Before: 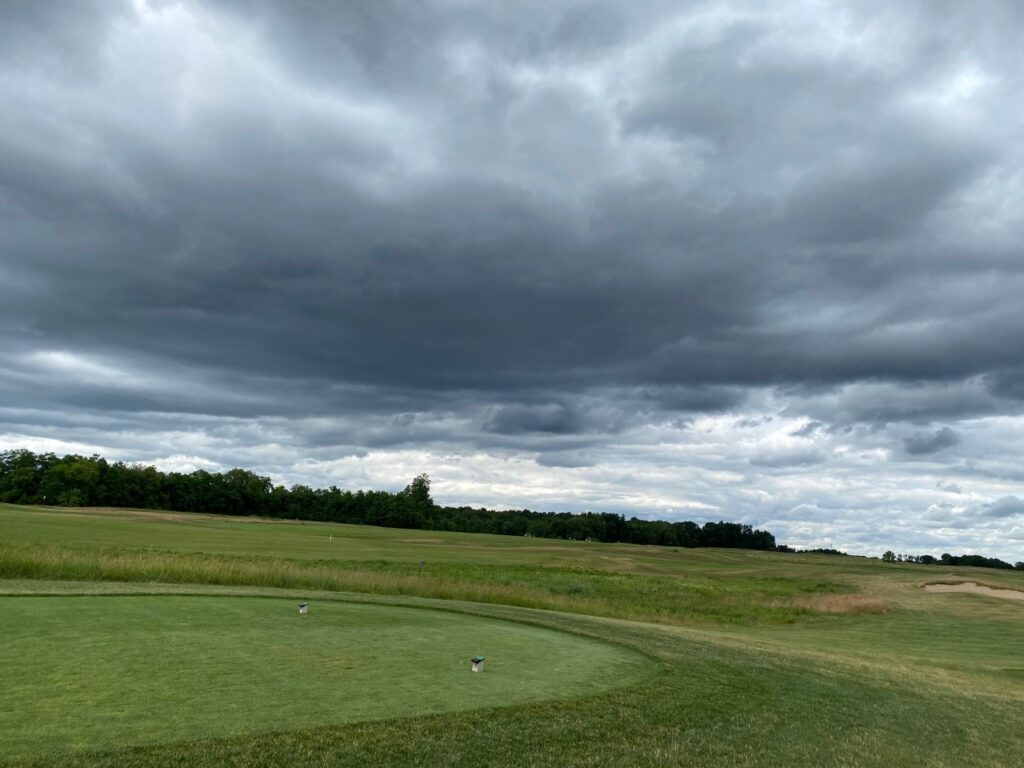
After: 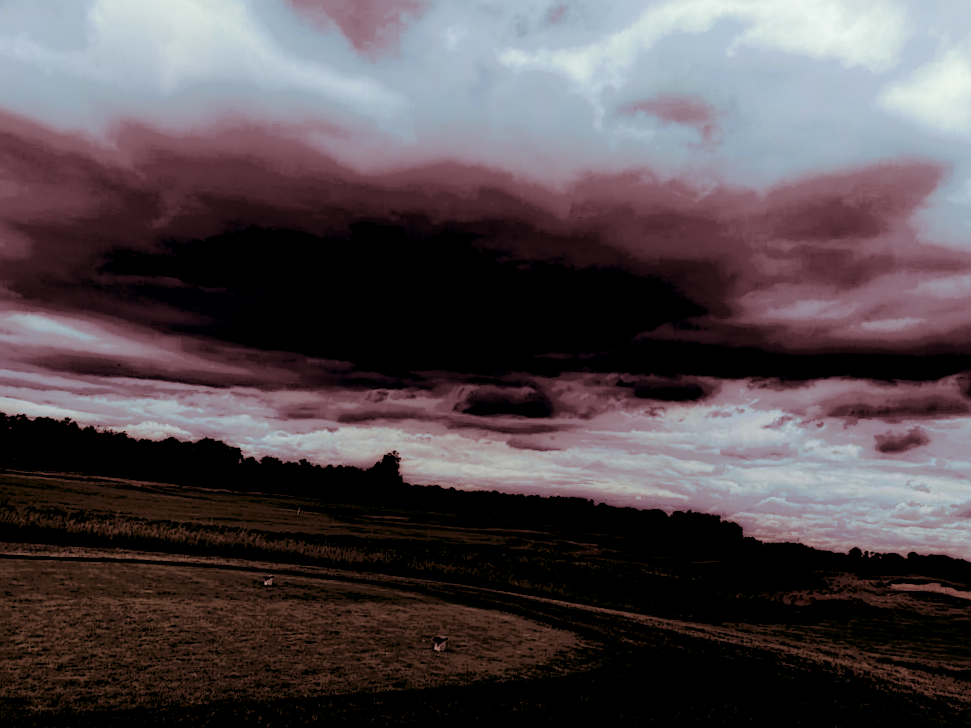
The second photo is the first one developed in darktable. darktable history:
contrast brightness saturation: contrast 0.5, saturation -0.1
sharpen: on, module defaults
local contrast: highlights 0%, shadows 198%, detail 164%, midtone range 0.001
split-toning: compress 20%
crop and rotate: angle -2.38°
